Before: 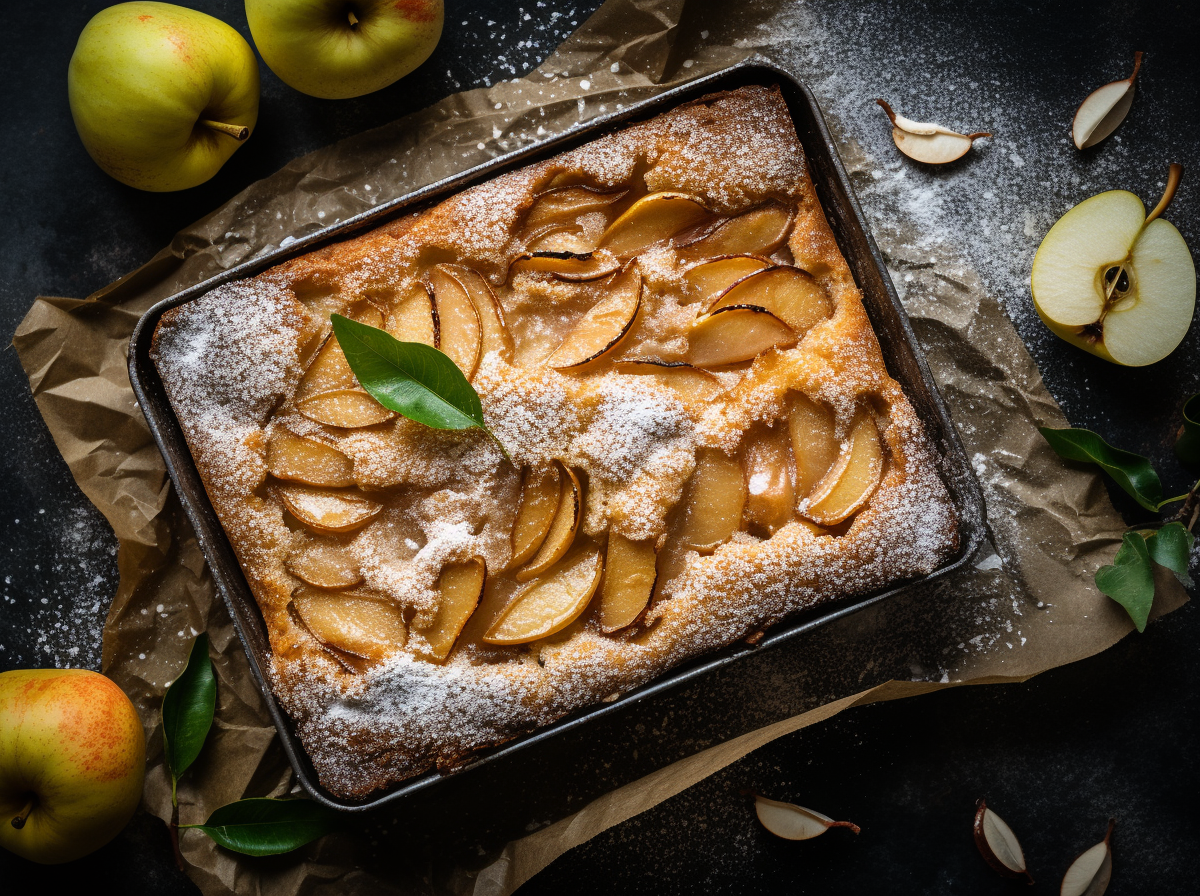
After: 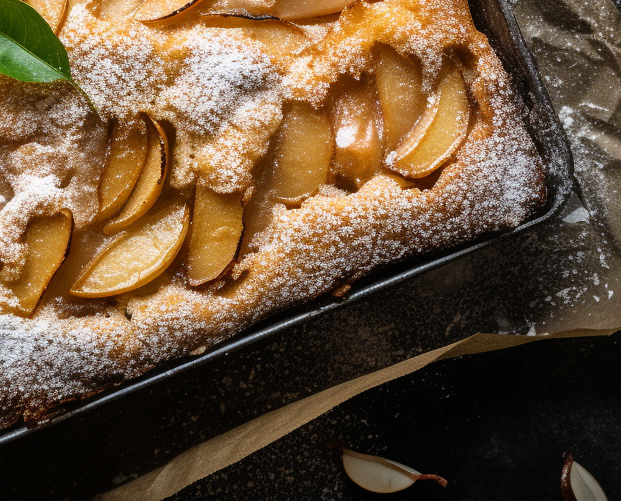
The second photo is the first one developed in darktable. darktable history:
crop: left 34.479%, top 38.822%, right 13.718%, bottom 5.172%
rotate and perspective: automatic cropping original format, crop left 0, crop top 0
